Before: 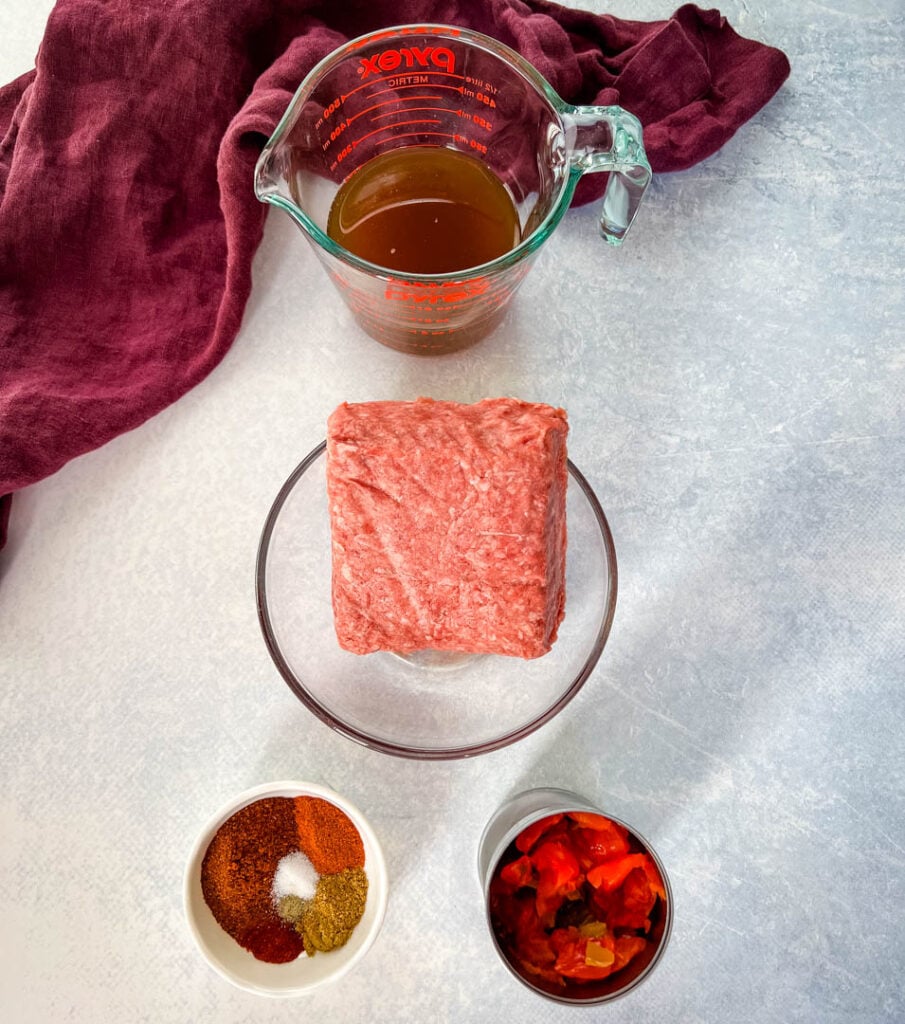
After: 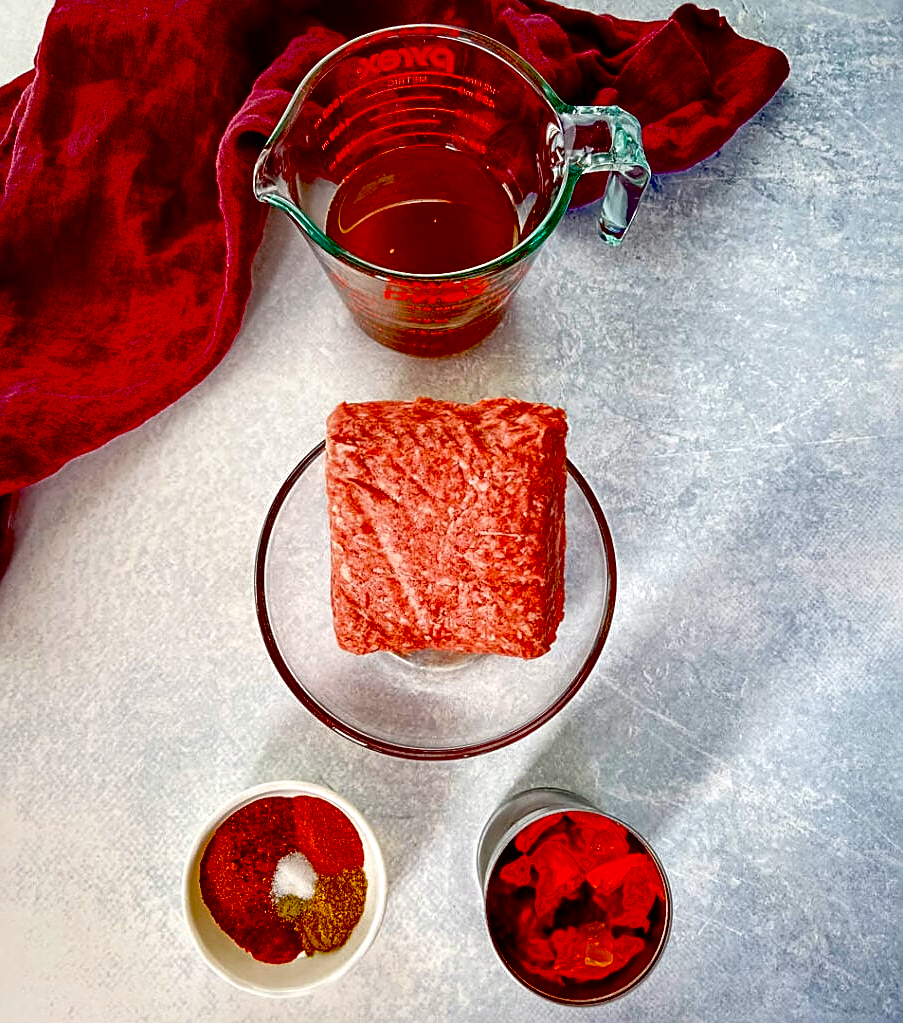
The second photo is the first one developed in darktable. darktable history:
crop: left 0.127%
shadows and highlights: shadows -23.66, highlights 46.45, soften with gaussian
exposure: black level correction 0.1, exposure -0.096 EV, compensate highlight preservation false
sharpen: on, module defaults
local contrast: mode bilateral grid, contrast 20, coarseness 51, detail 159%, midtone range 0.2
haze removal: compatibility mode true, adaptive false
